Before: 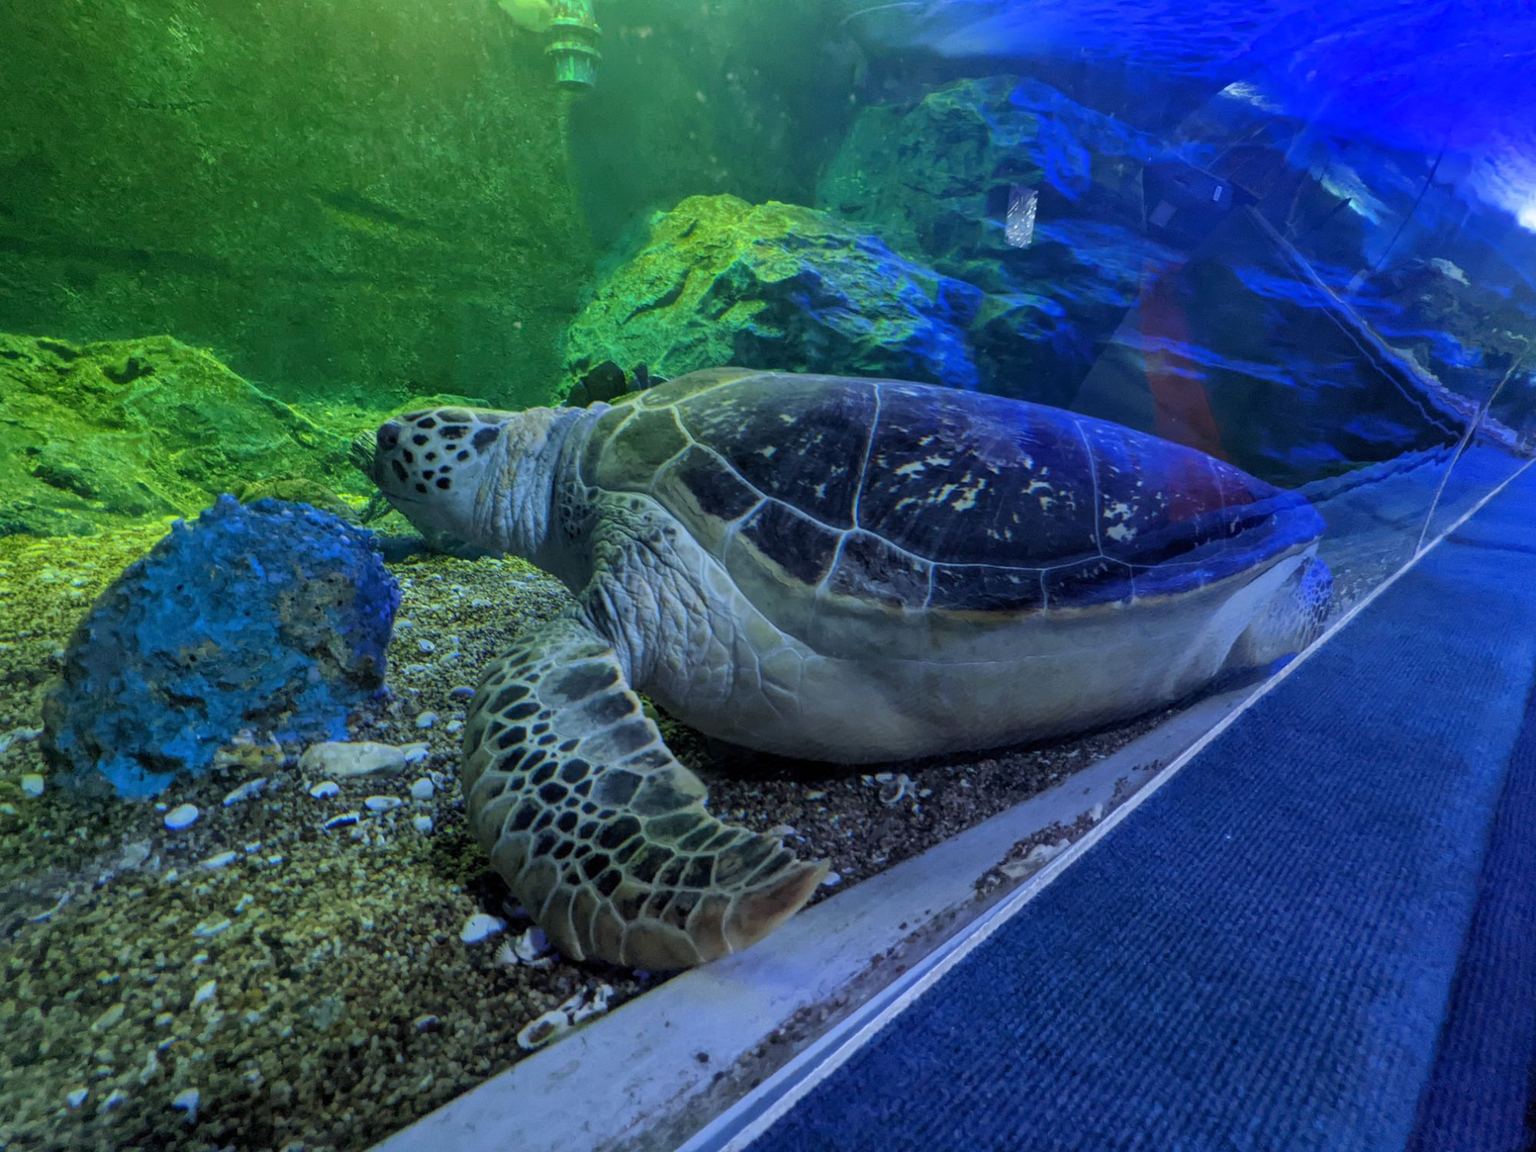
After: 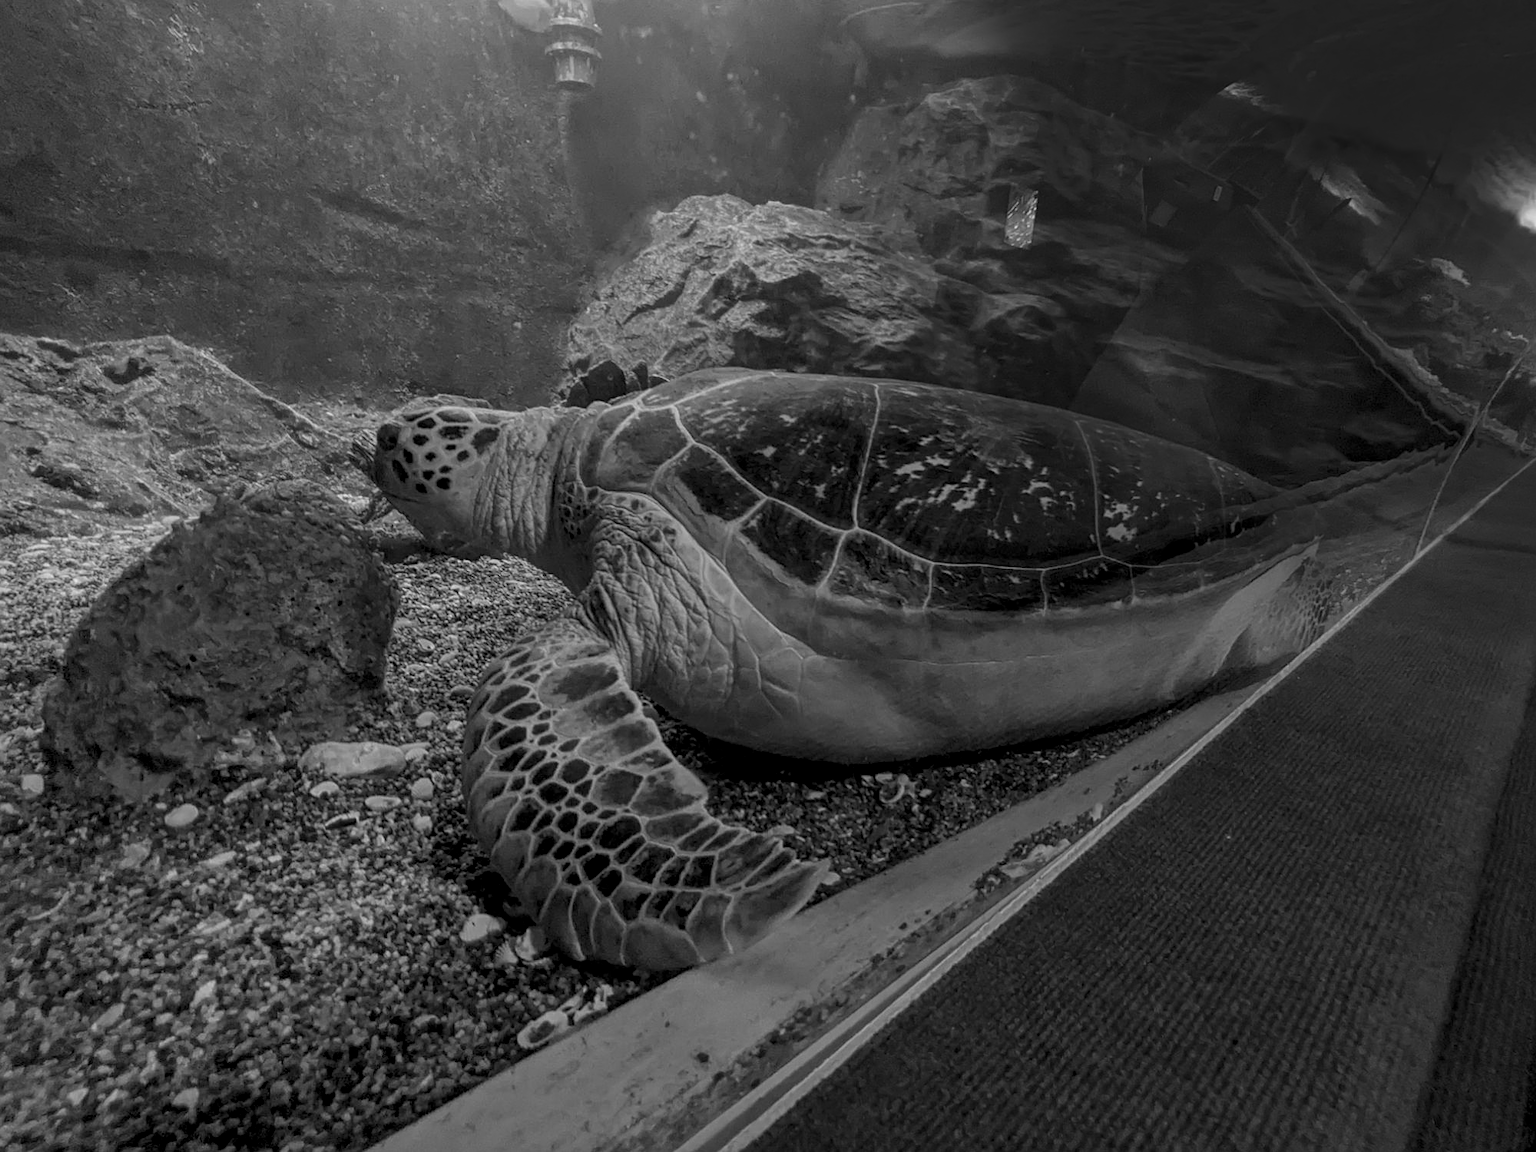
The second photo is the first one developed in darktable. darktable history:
monochrome: a 26.22, b 42.67, size 0.8
sharpen: on, module defaults
color correction: highlights a* 3.22, highlights b* 1.93, saturation 1.19
local contrast: on, module defaults
